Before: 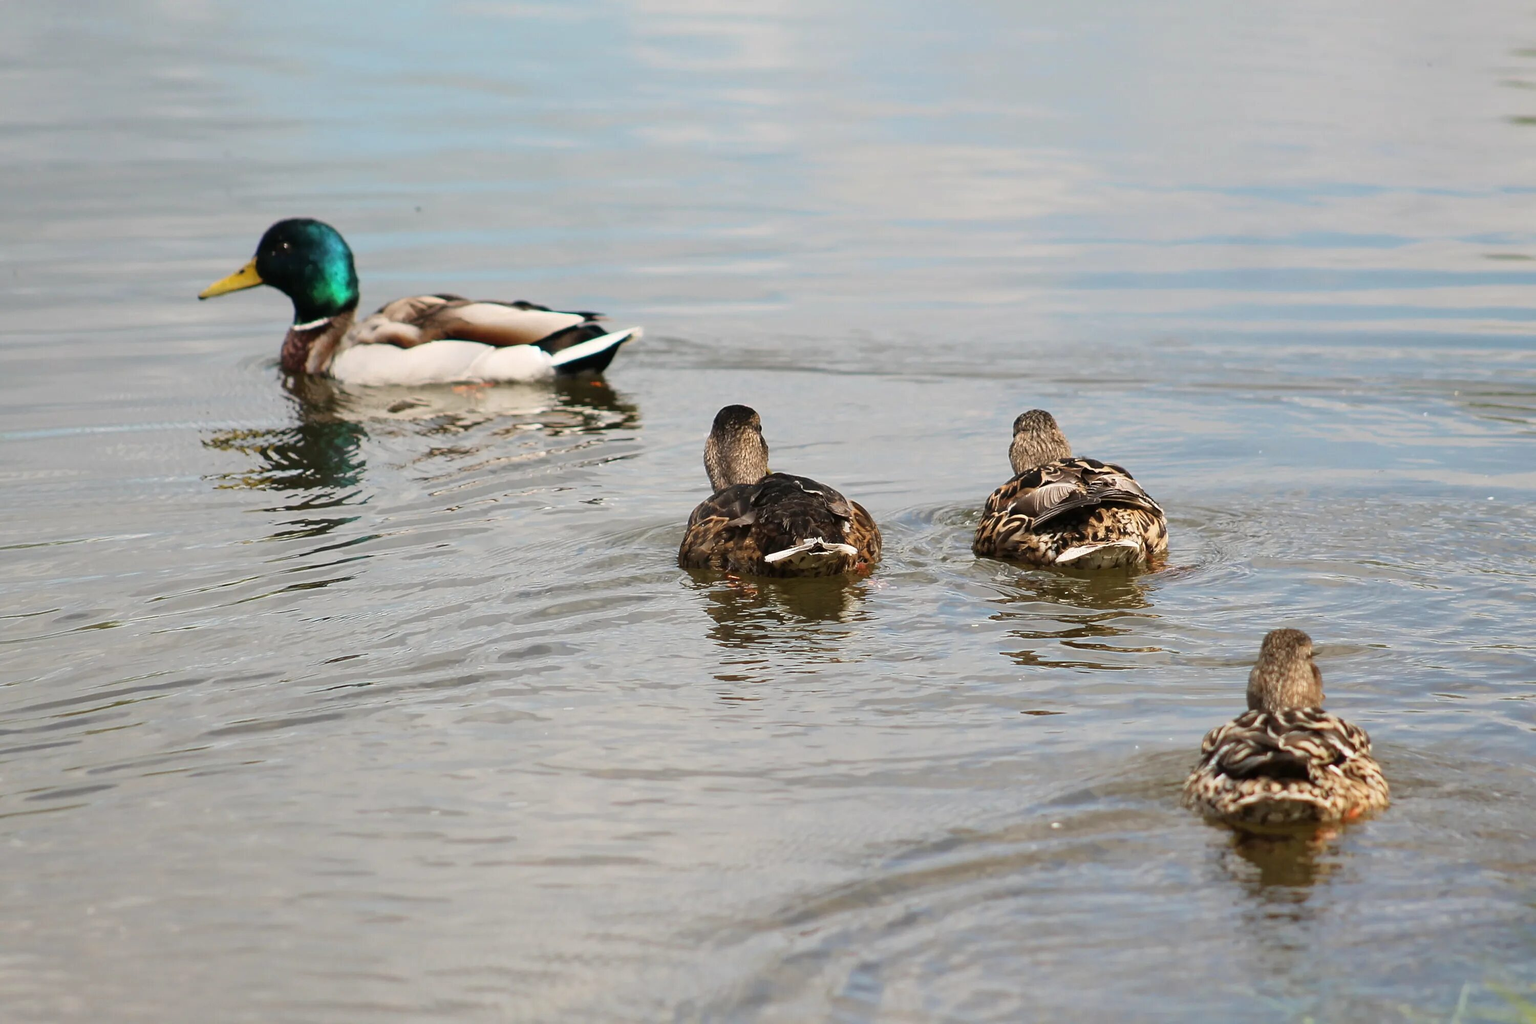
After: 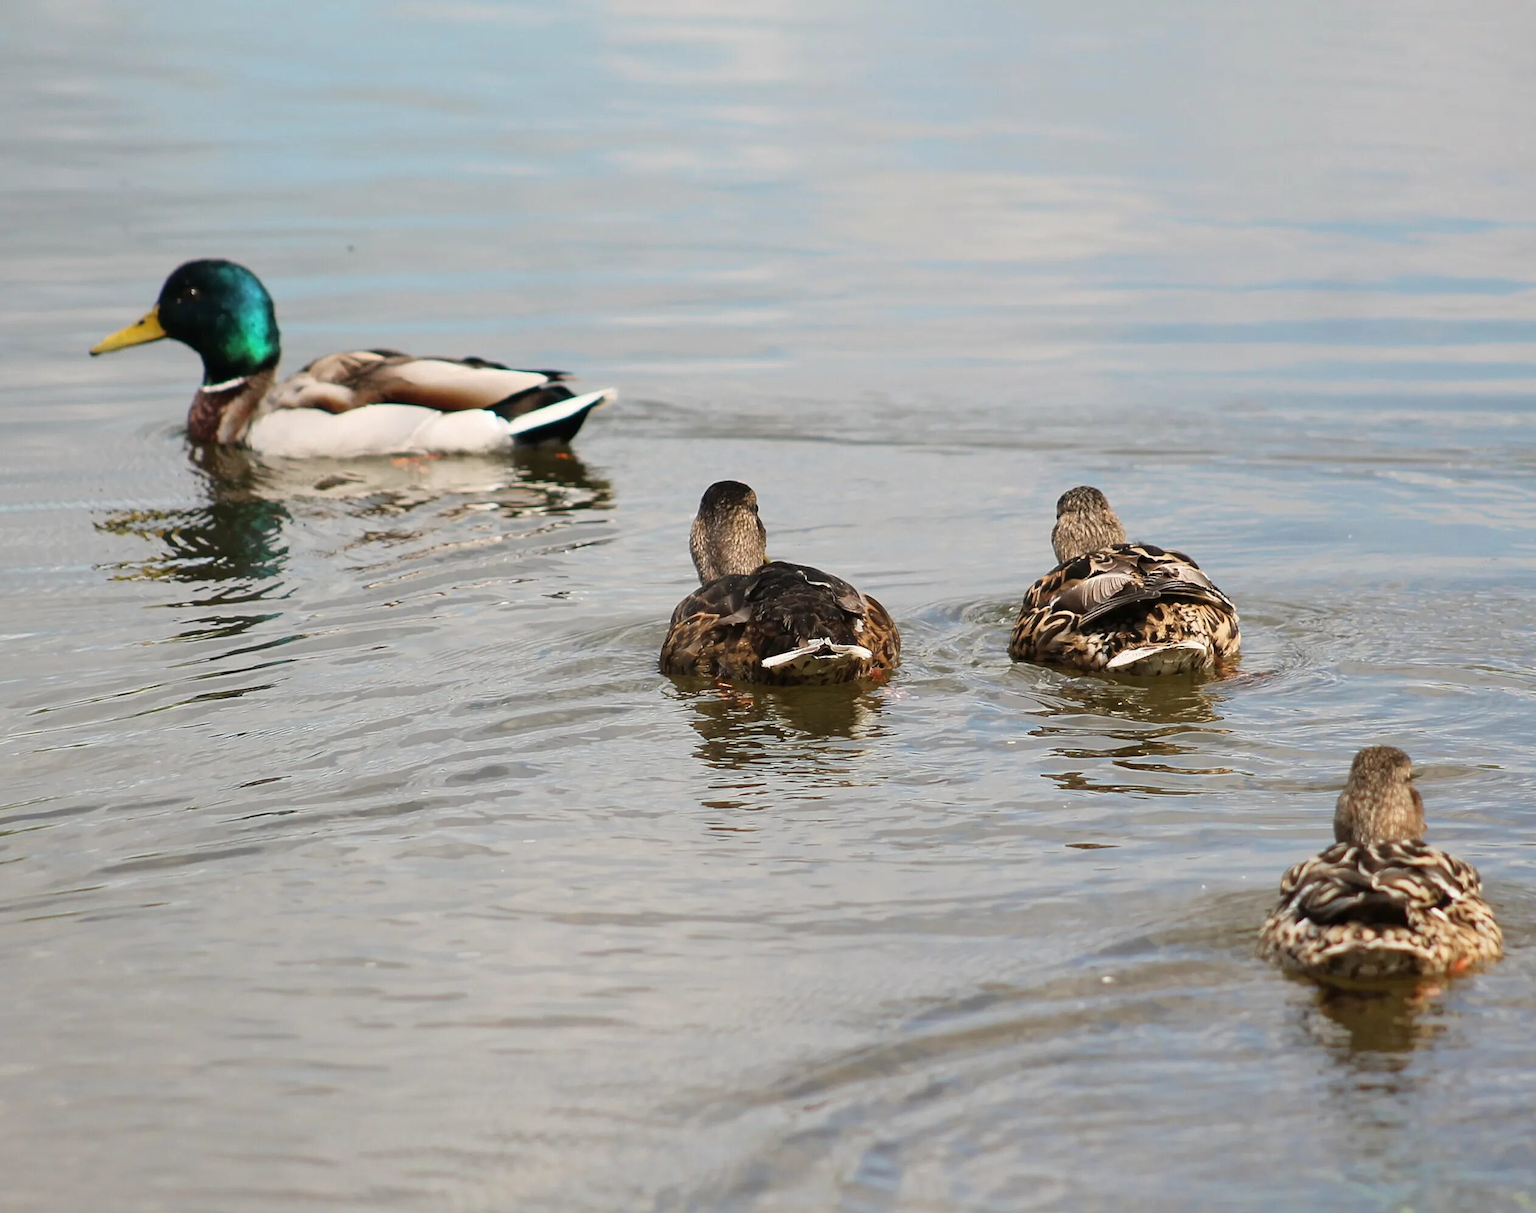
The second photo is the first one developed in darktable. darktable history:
crop: left 8.026%, right 7.374%
levels: mode automatic
